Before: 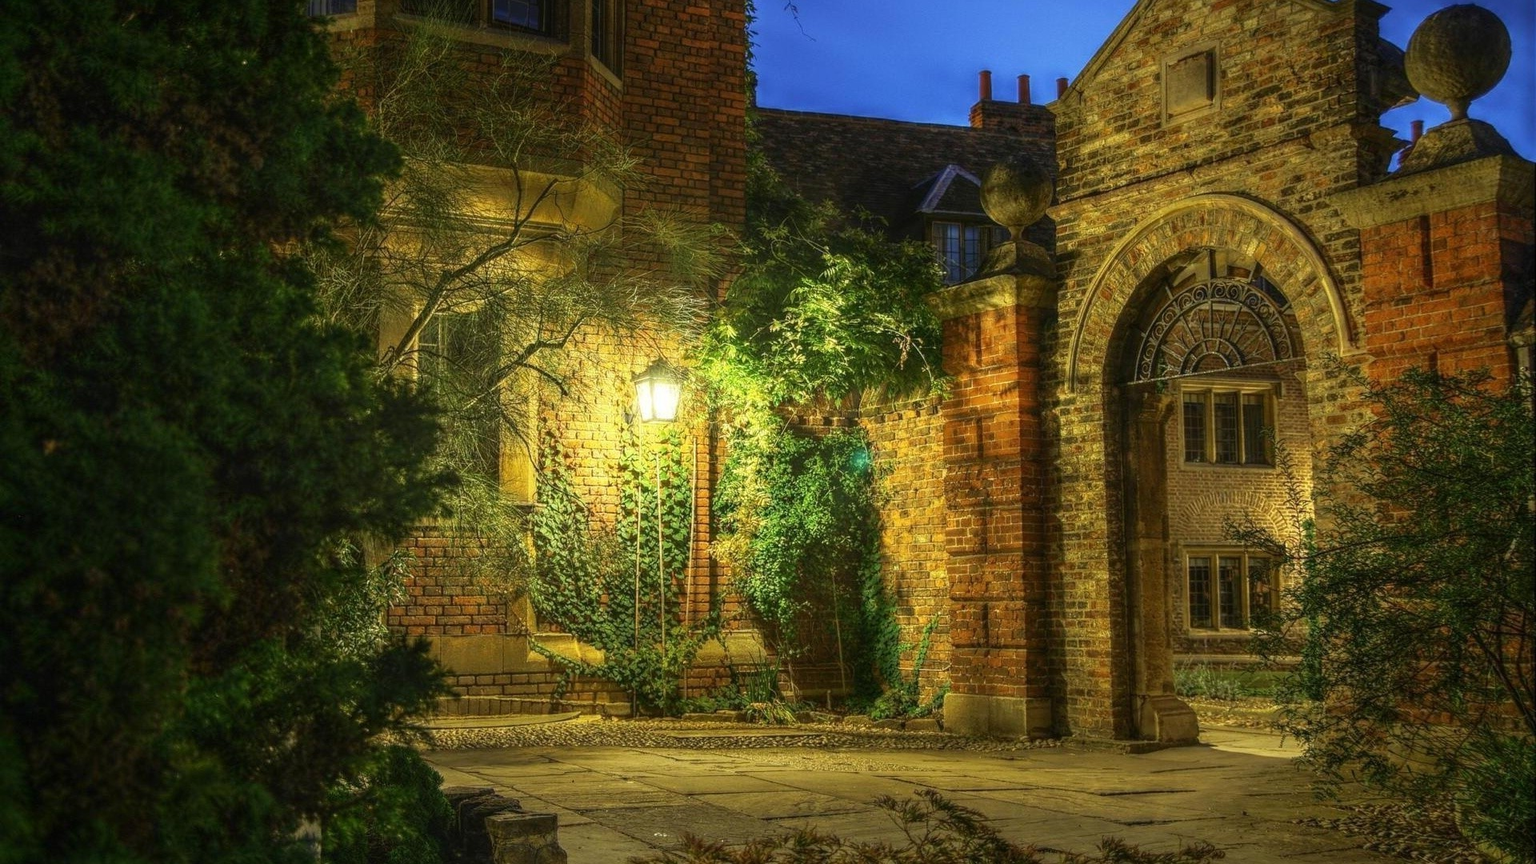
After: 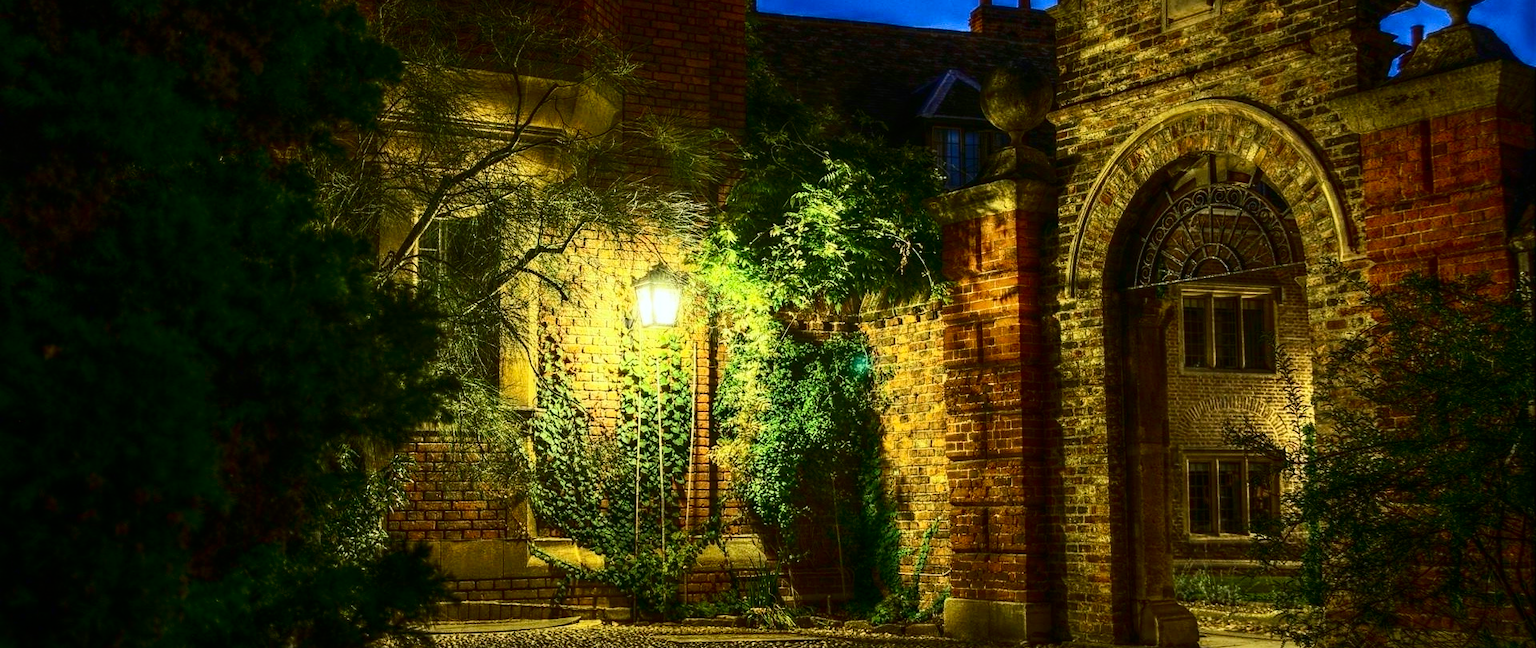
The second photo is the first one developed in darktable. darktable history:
crop: top 11.038%, bottom 13.962%
white balance: red 0.974, blue 1.044
contrast brightness saturation: contrast 0.32, brightness -0.08, saturation 0.17
